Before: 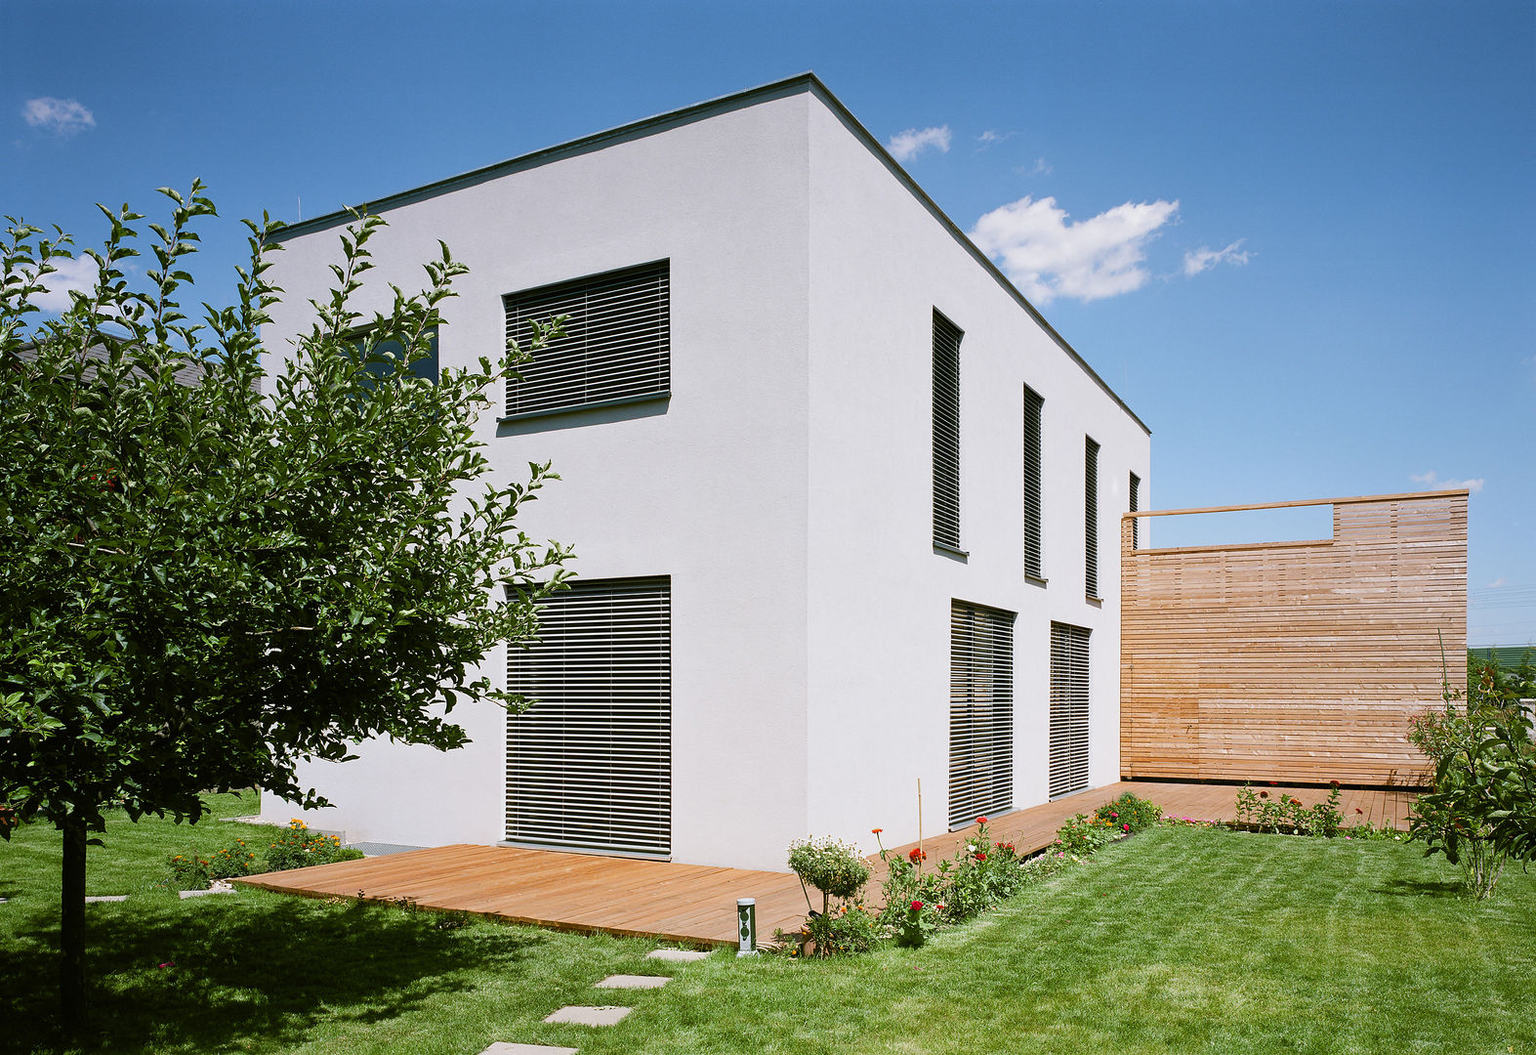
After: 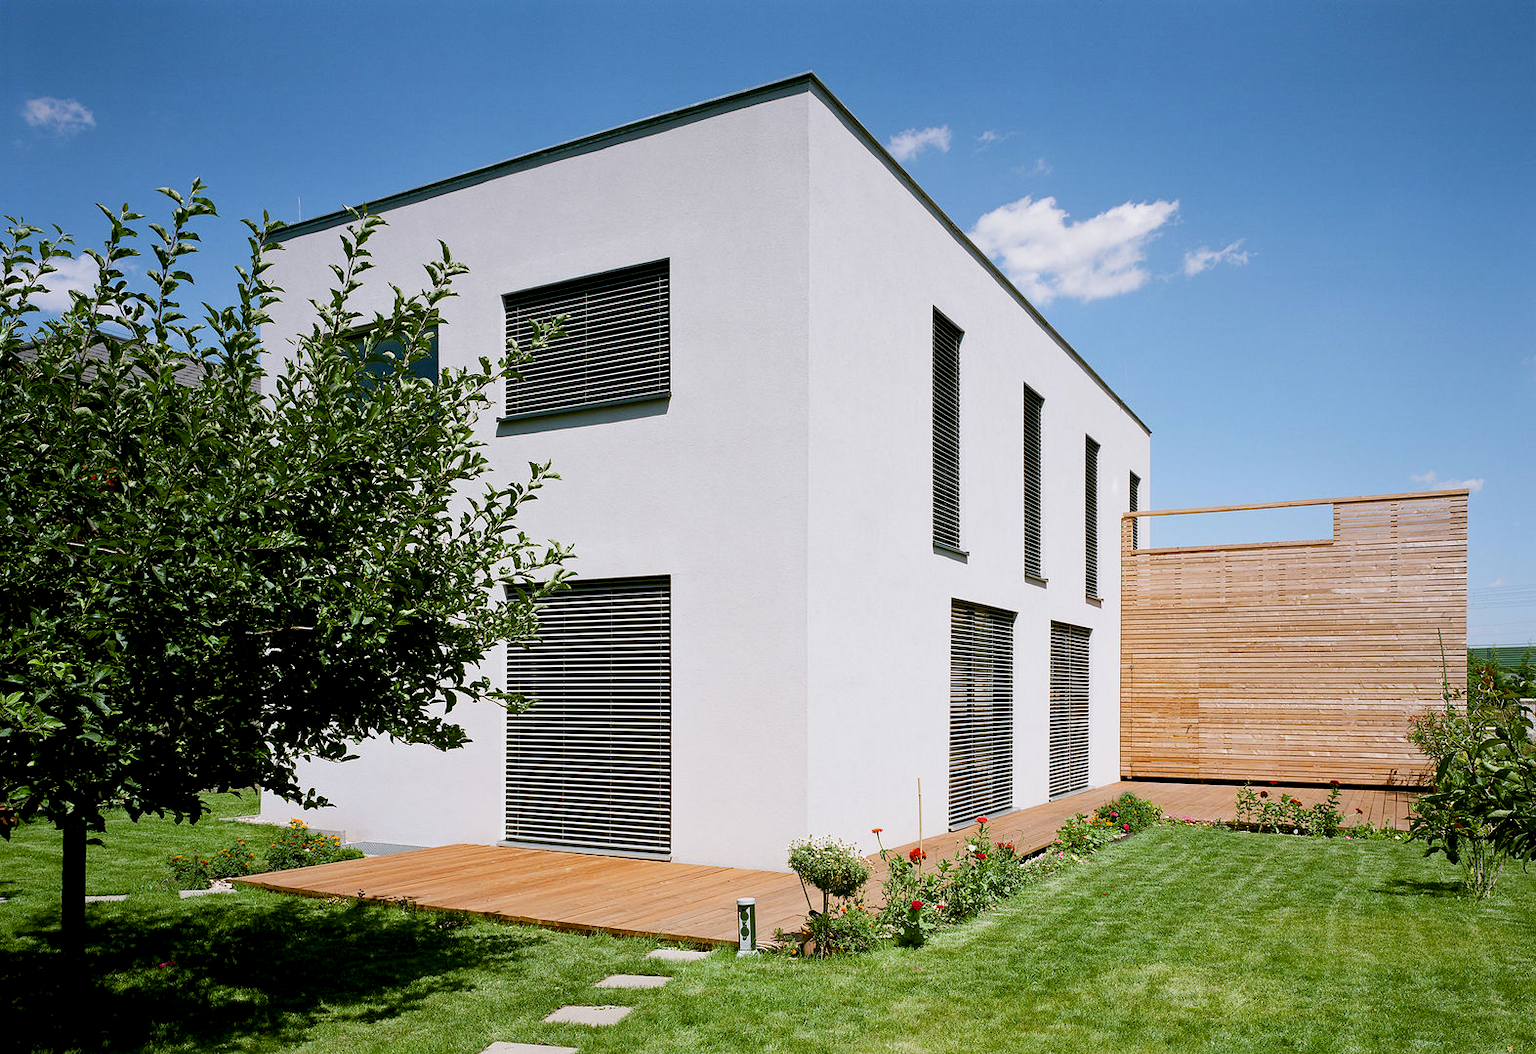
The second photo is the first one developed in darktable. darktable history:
exposure: black level correction 0.009, compensate exposure bias true, compensate highlight preservation false
